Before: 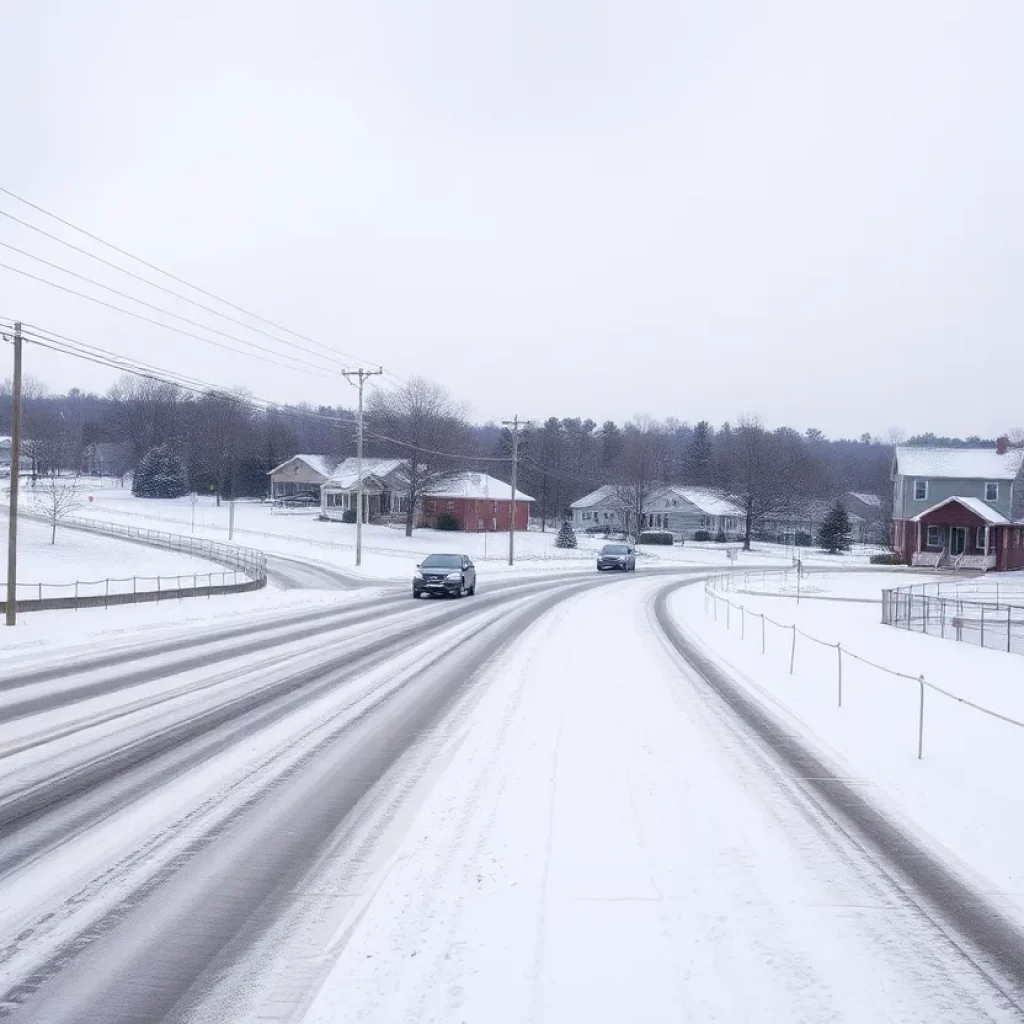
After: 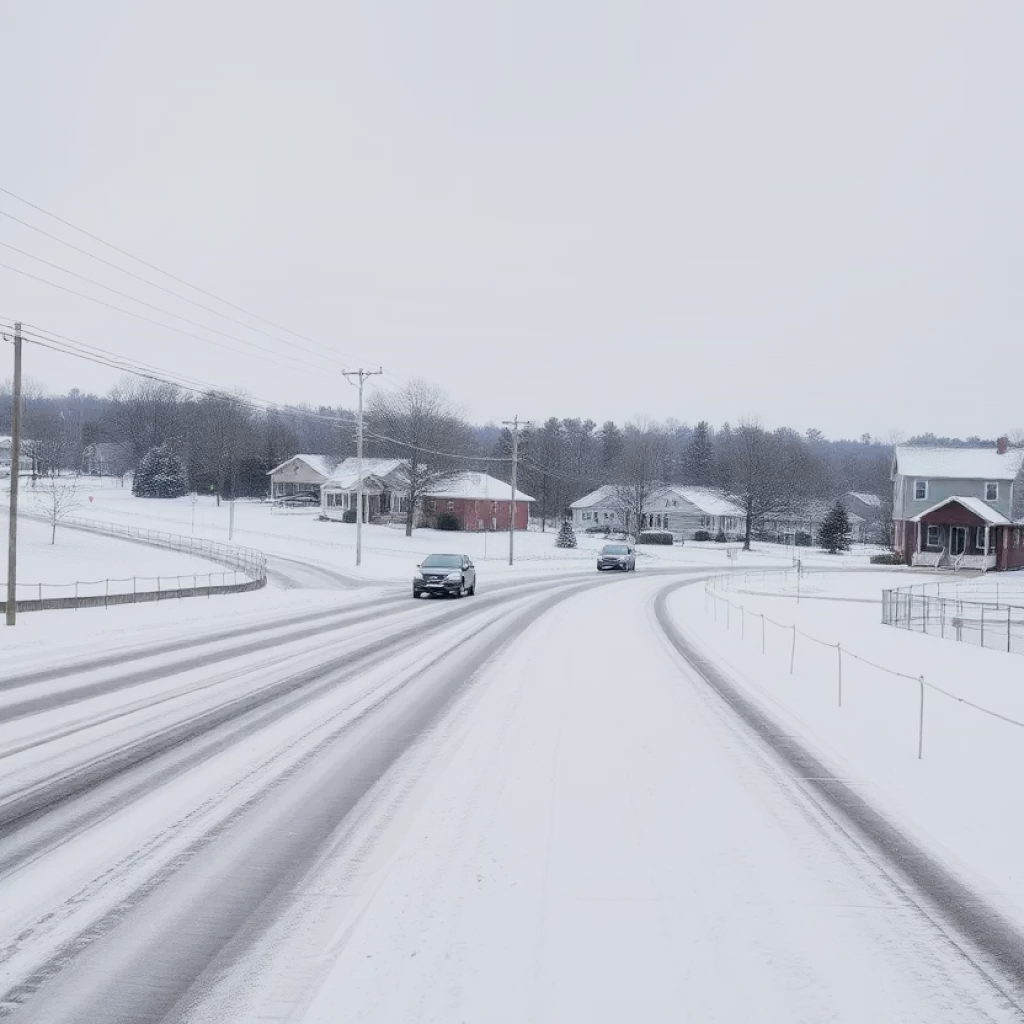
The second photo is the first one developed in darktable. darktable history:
shadows and highlights: shadows 37.32, highlights -28.07, soften with gaussian
tone curve: curves: ch0 [(0, 0) (0.048, 0.024) (0.099, 0.082) (0.227, 0.255) (0.407, 0.482) (0.543, 0.634) (0.719, 0.77) (0.837, 0.843) (1, 0.906)]; ch1 [(0, 0) (0.3, 0.268) (0.404, 0.374) (0.475, 0.463) (0.501, 0.499) (0.514, 0.502) (0.551, 0.541) (0.643, 0.648) (0.682, 0.674) (0.802, 0.812) (1, 1)]; ch2 [(0, 0) (0.259, 0.207) (0.323, 0.311) (0.364, 0.368) (0.442, 0.461) (0.498, 0.498) (0.531, 0.528) (0.581, 0.602) (0.629, 0.659) (0.768, 0.728) (1, 1)], color space Lab, independent channels, preserve colors none
